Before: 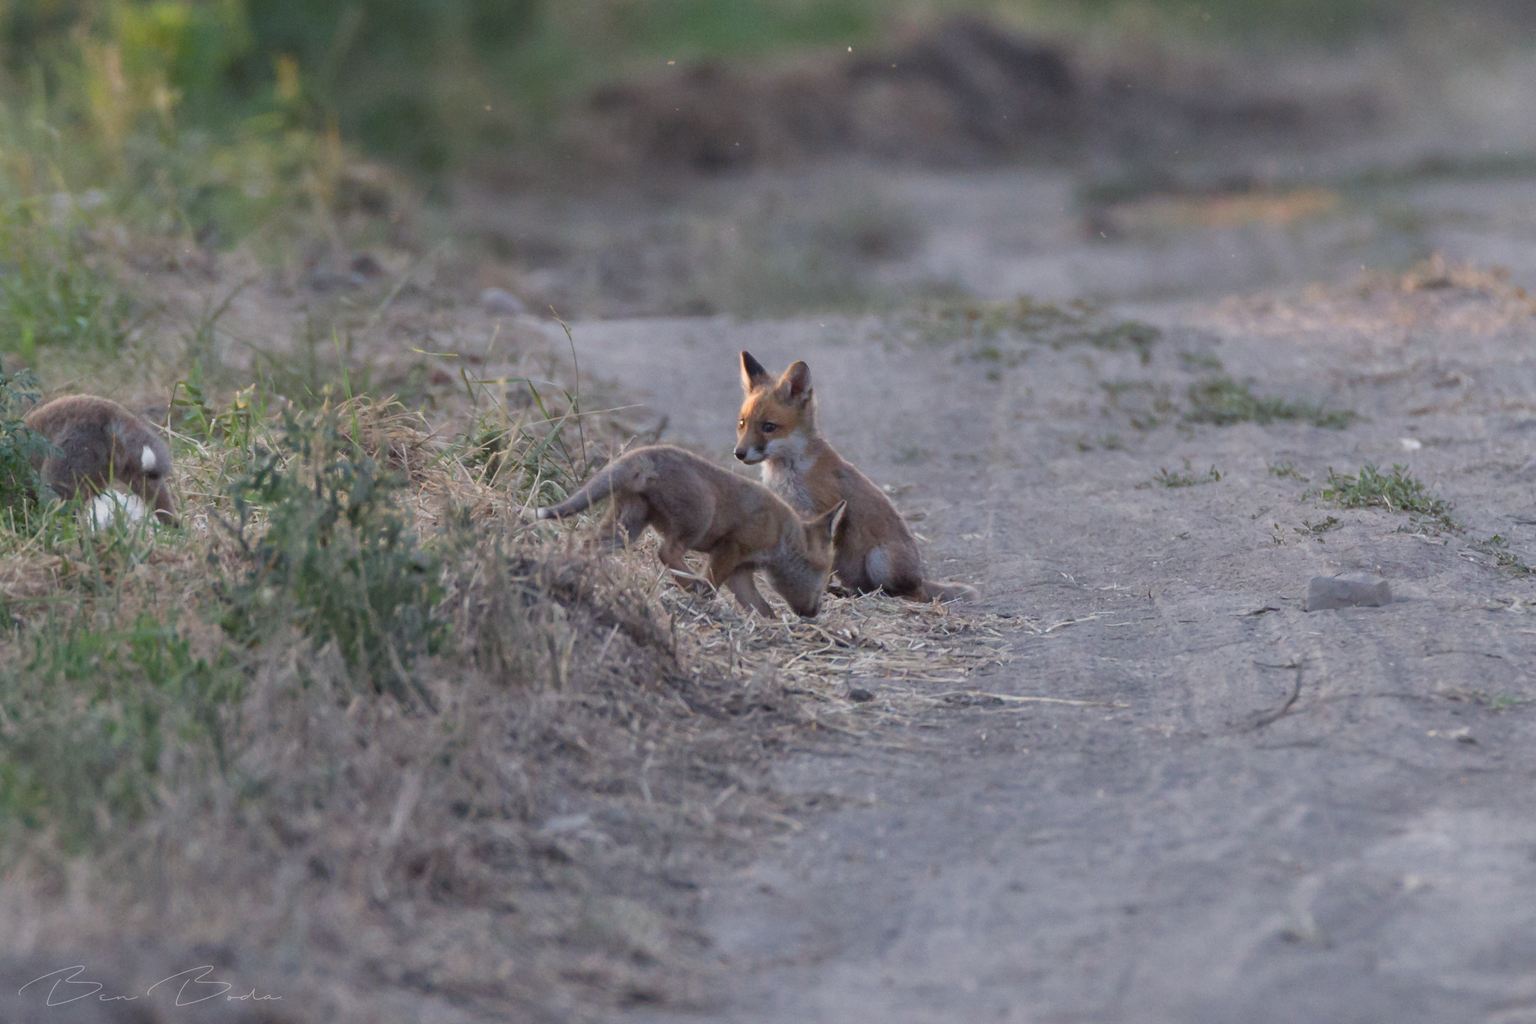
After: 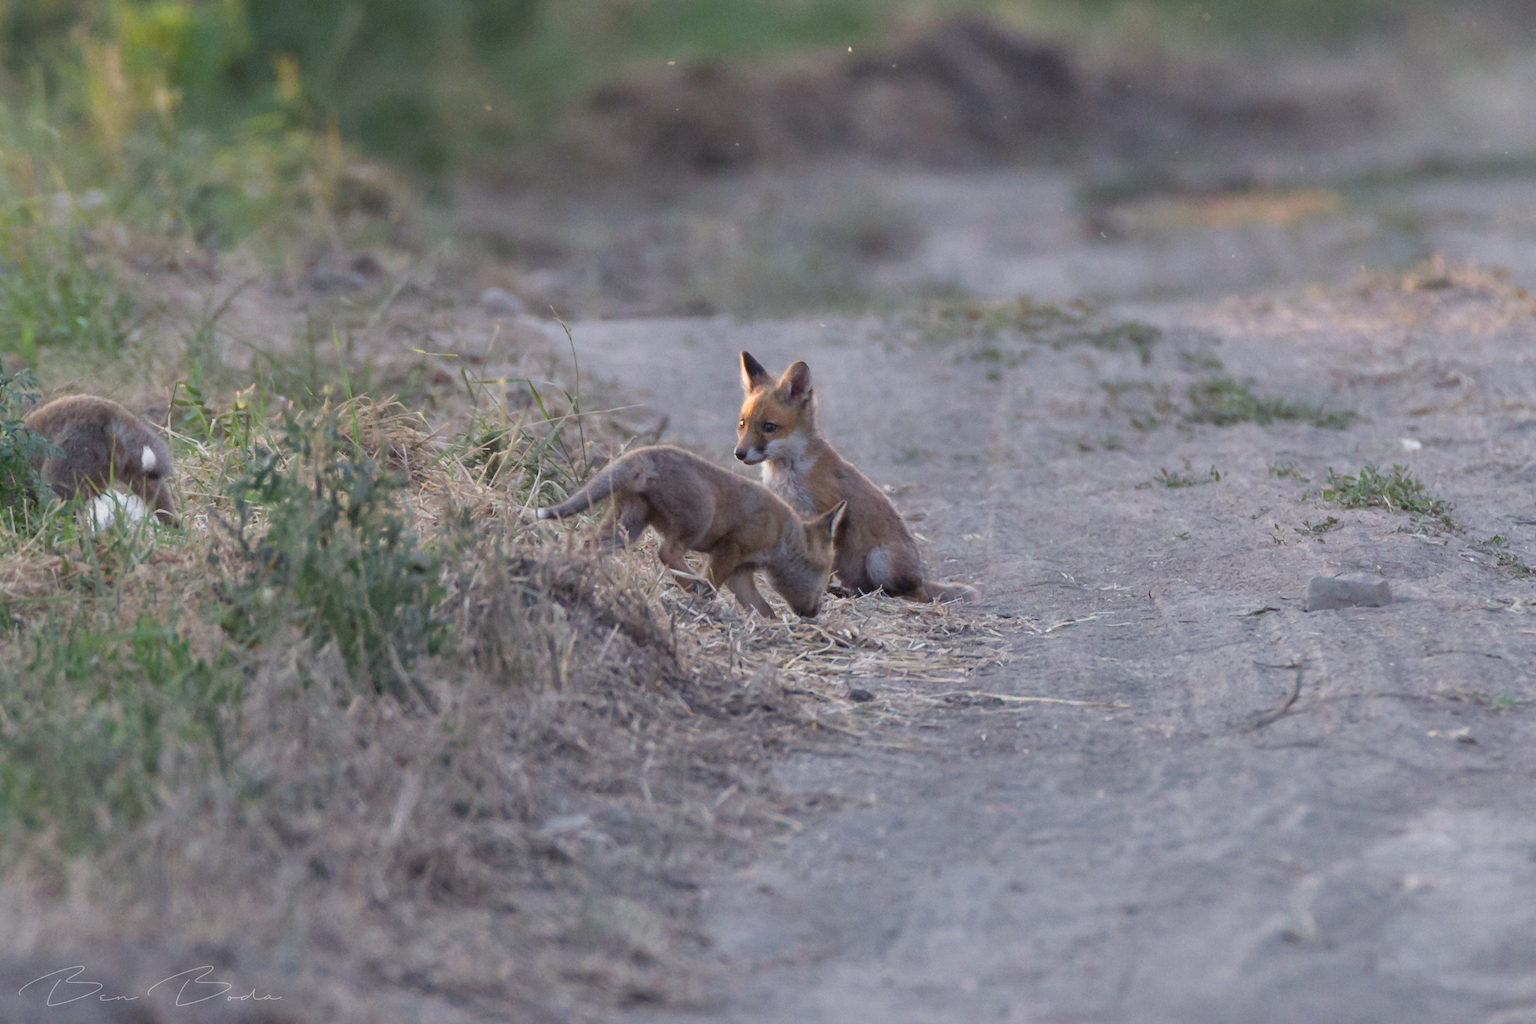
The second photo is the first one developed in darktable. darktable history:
shadows and highlights: radius 125.46, shadows 30.51, highlights -30.51, low approximation 0.01, soften with gaussian
exposure: exposure 0.178 EV, compensate exposure bias true, compensate highlight preservation false
